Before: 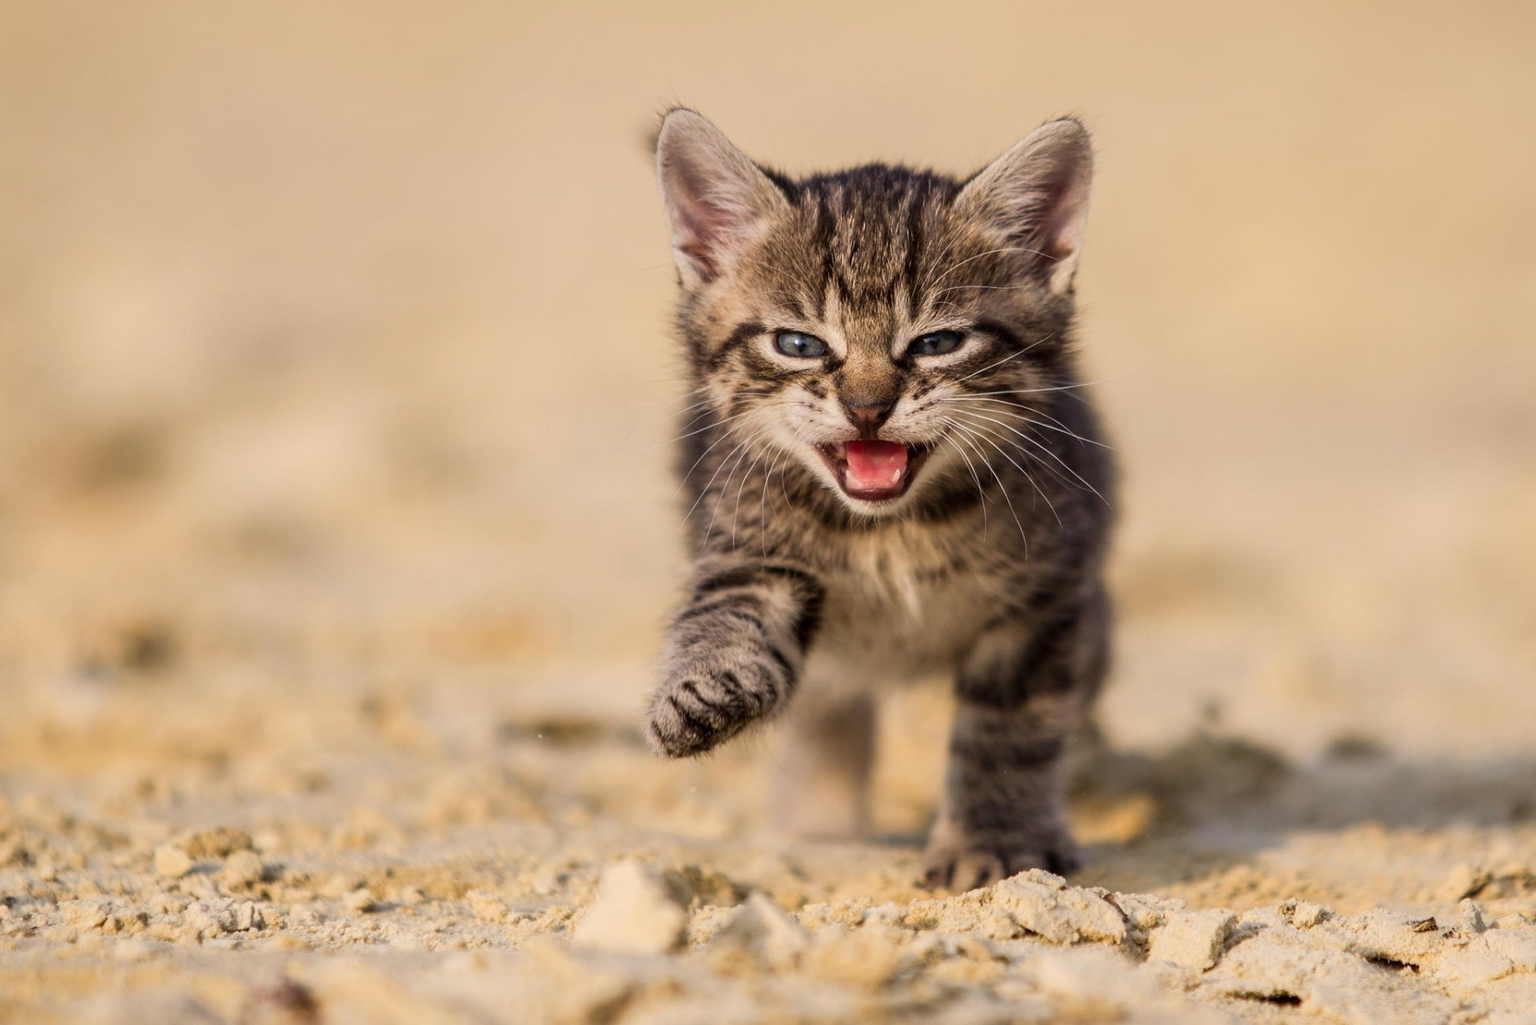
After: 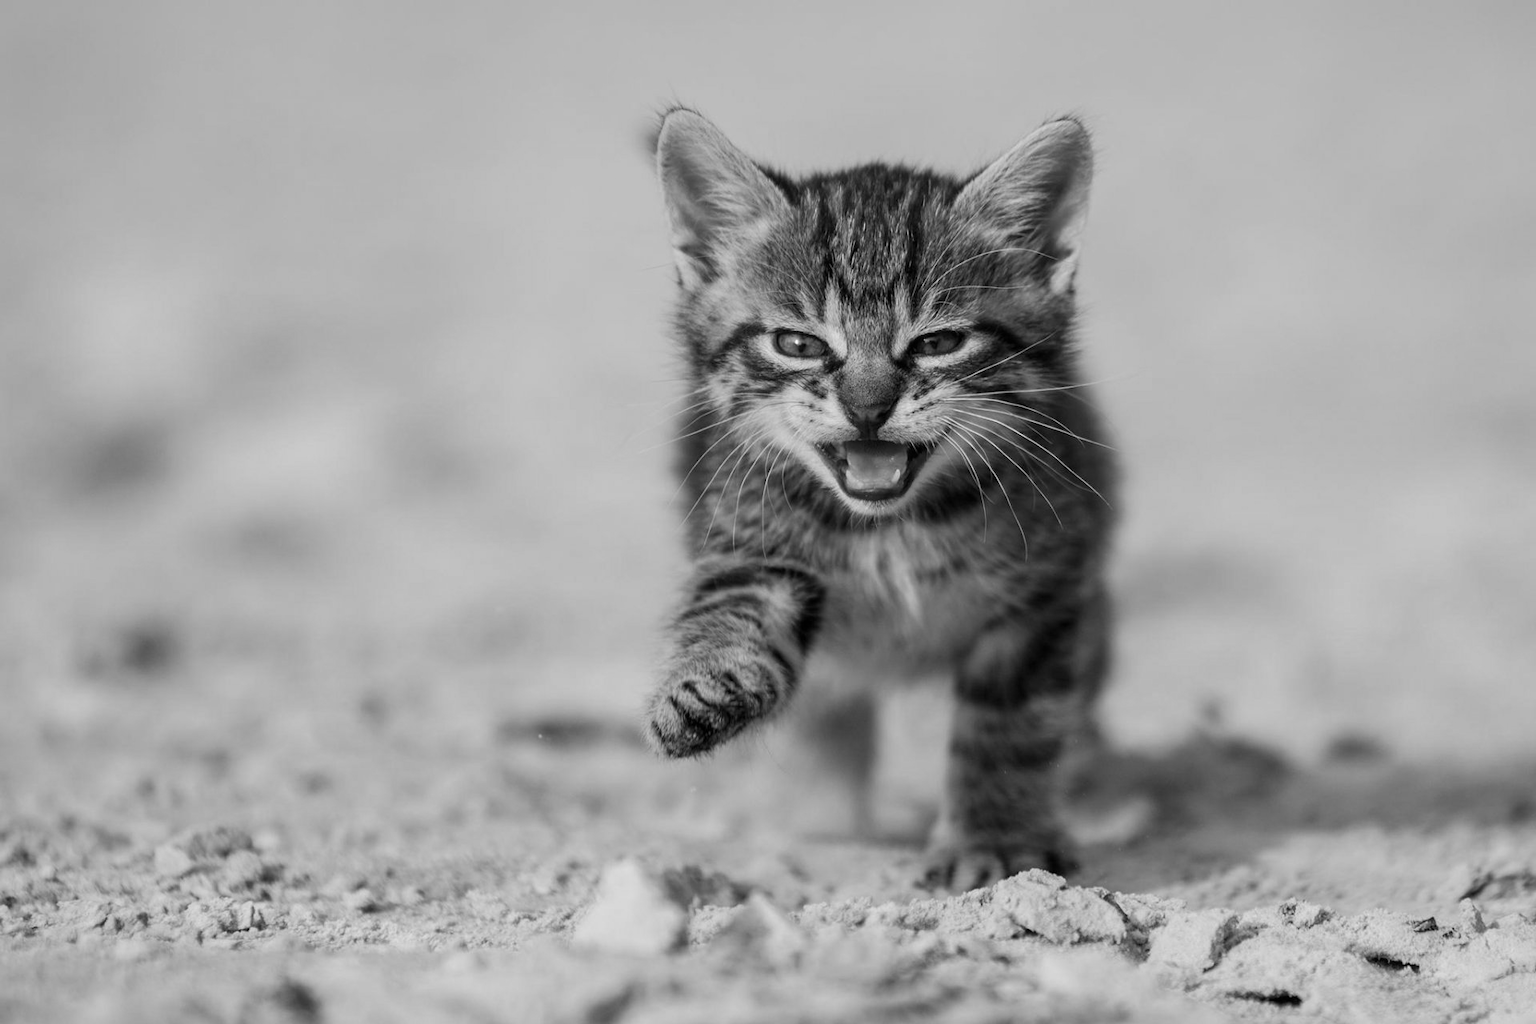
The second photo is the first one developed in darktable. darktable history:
color calibration: output gray [0.21, 0.42, 0.37, 0], x 0.38, y 0.391, temperature 4080.51 K
